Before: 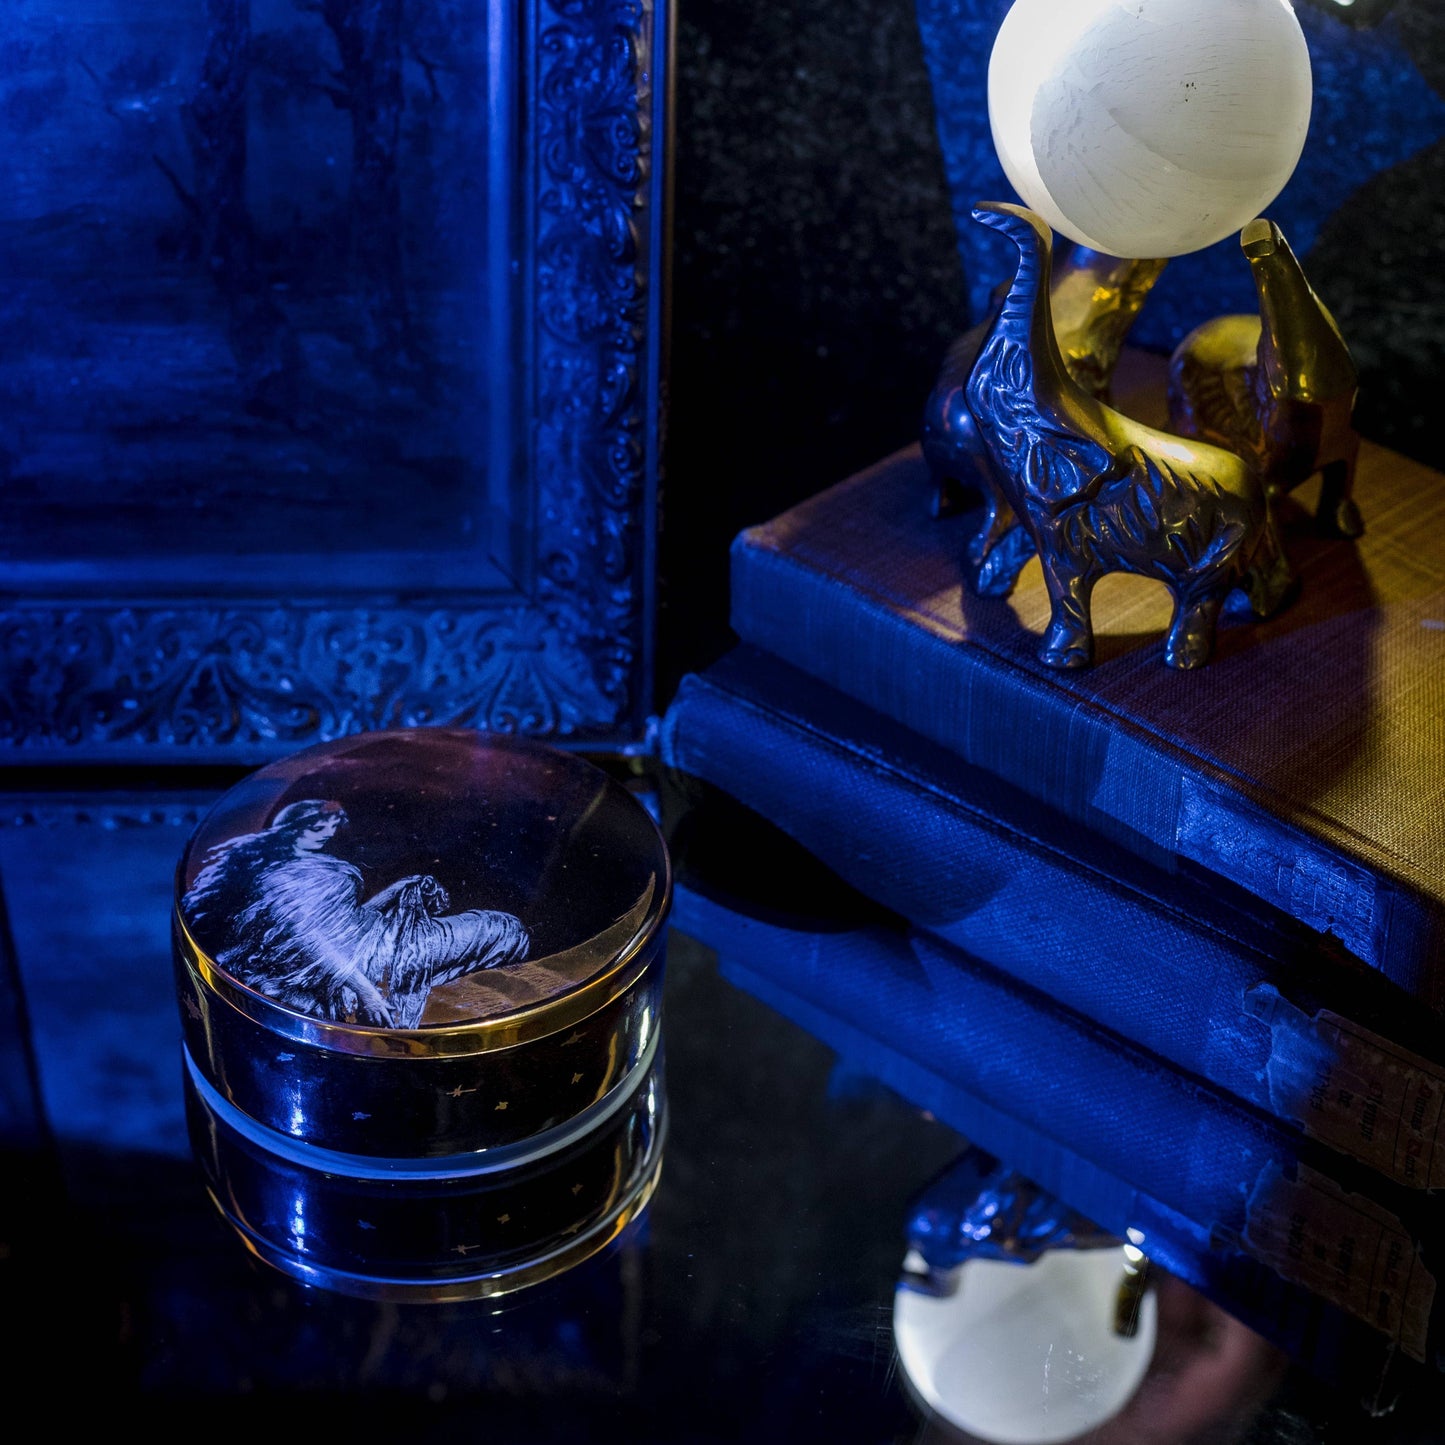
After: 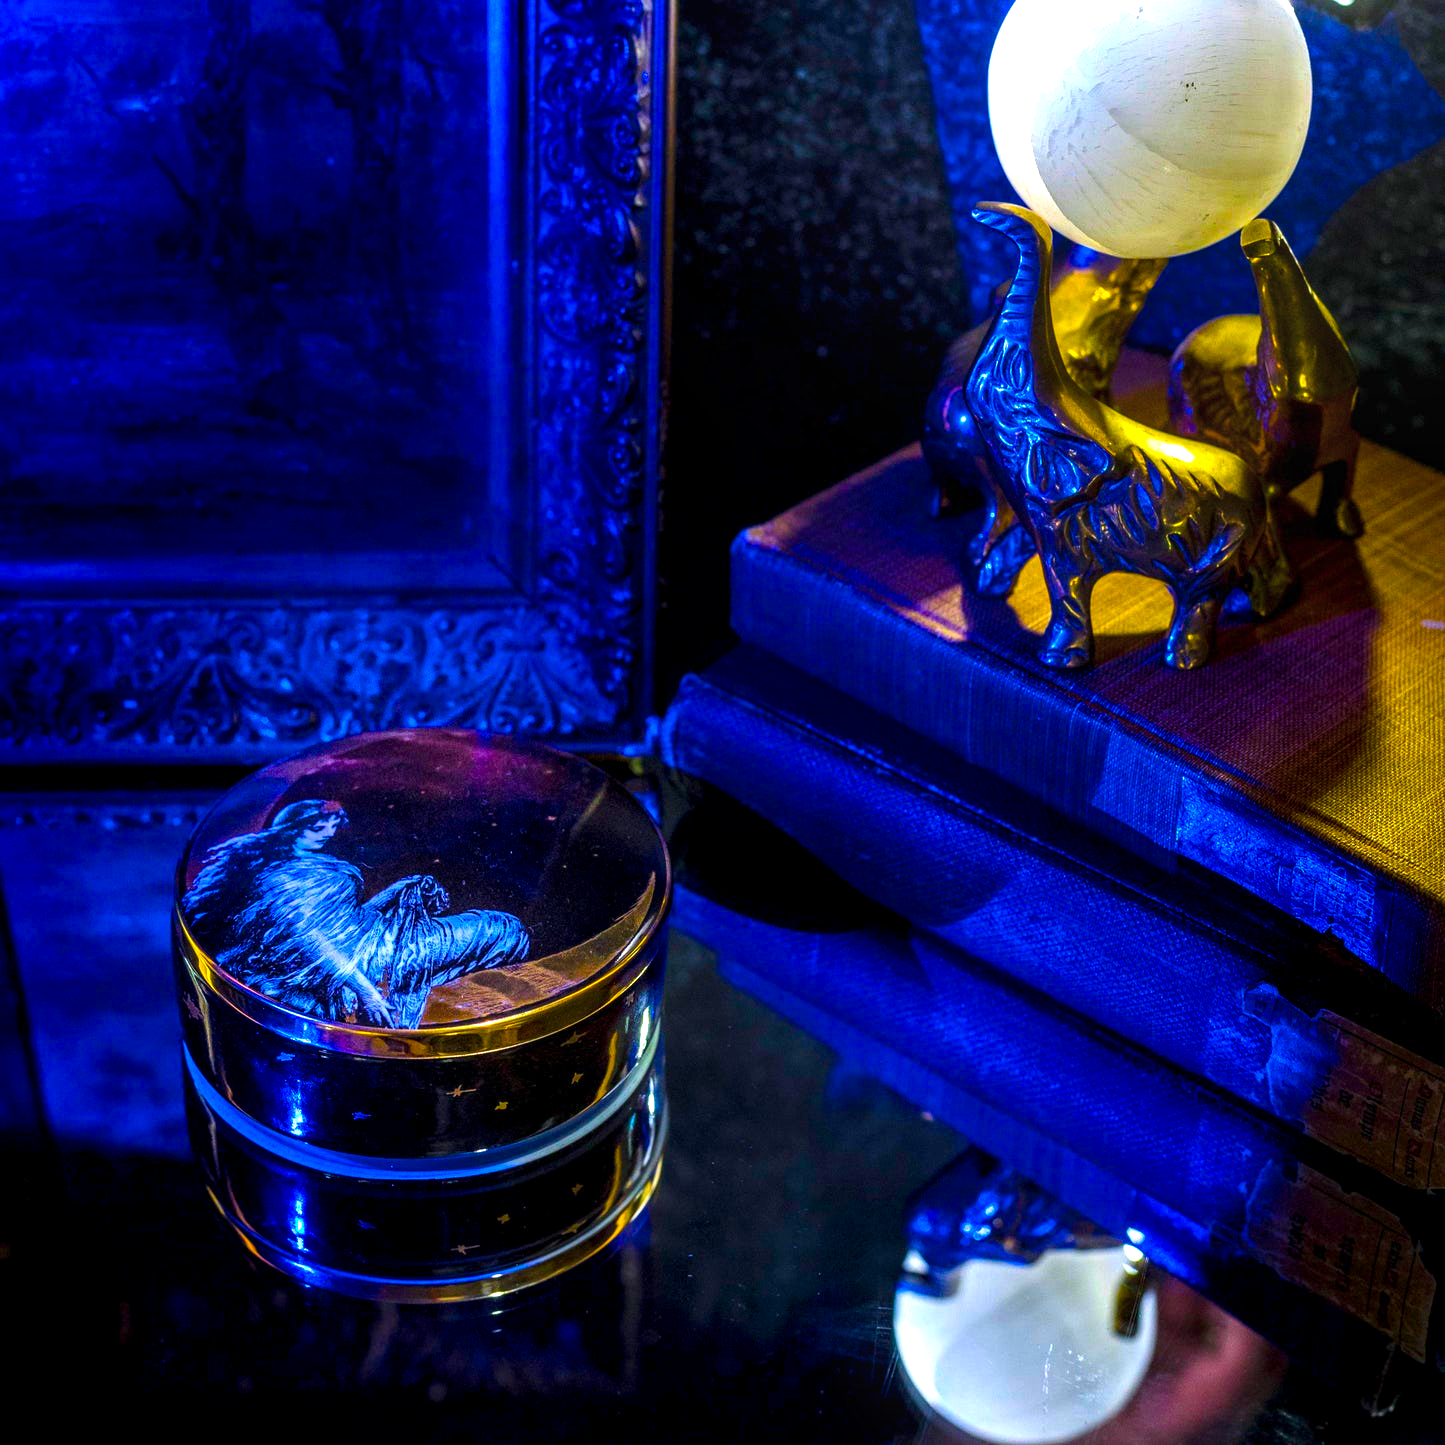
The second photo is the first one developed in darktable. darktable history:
color balance rgb: linear chroma grading › global chroma 25%, perceptual saturation grading › global saturation 40%, perceptual brilliance grading › global brilliance 30%, global vibrance 40%
local contrast: on, module defaults
